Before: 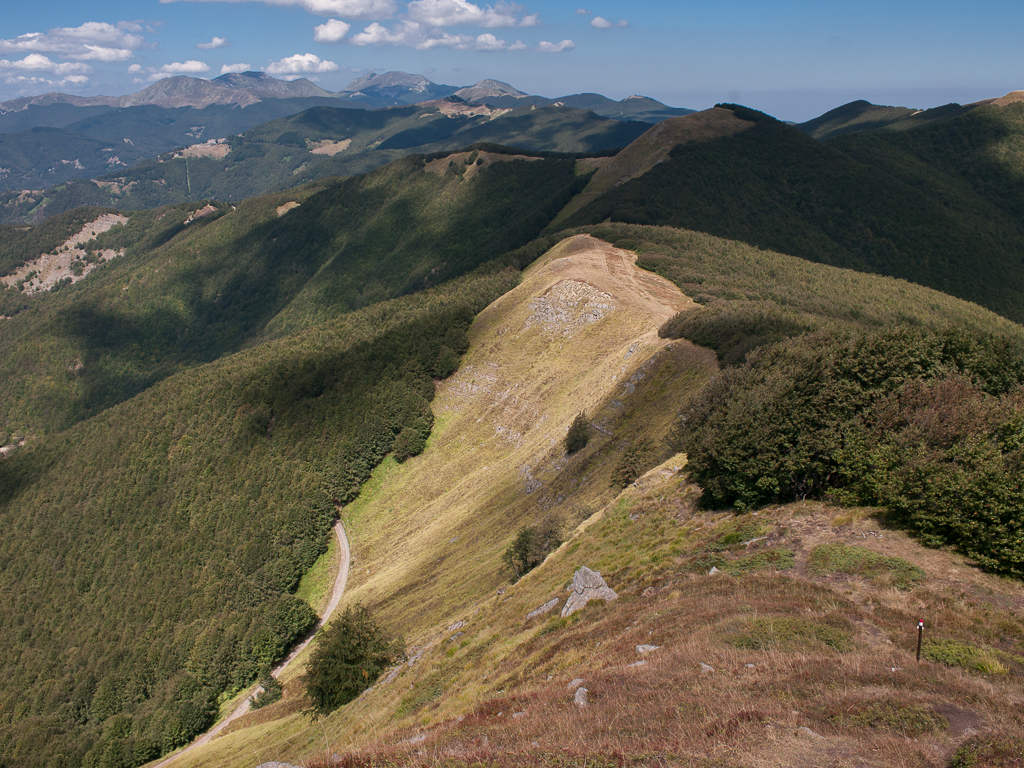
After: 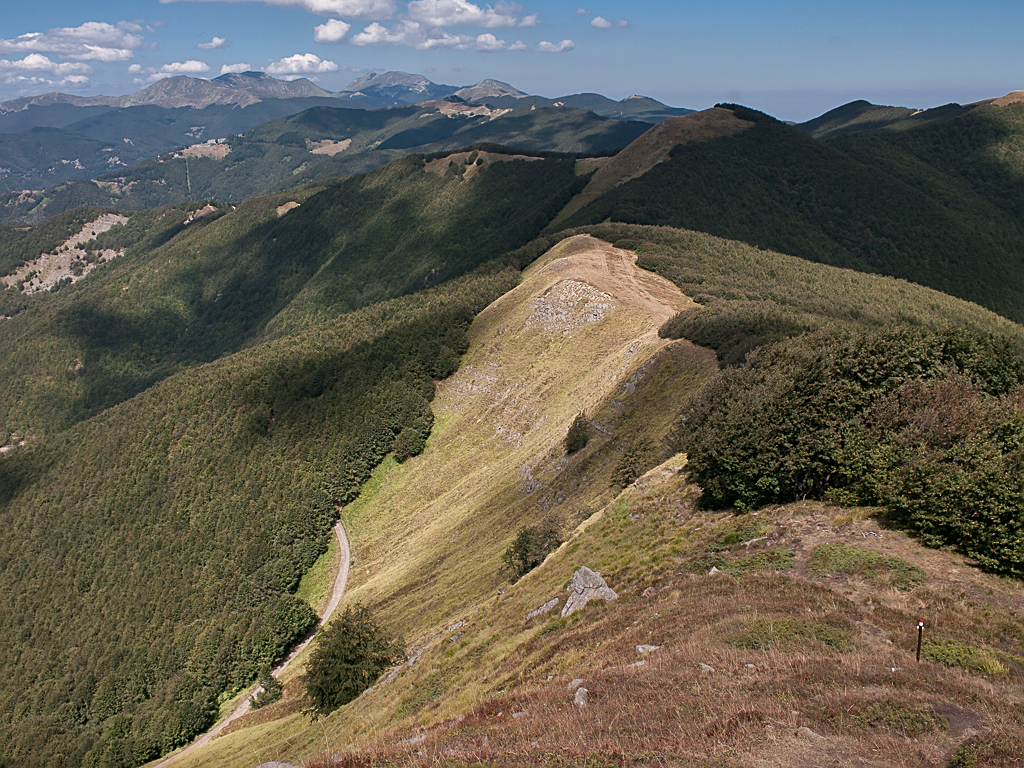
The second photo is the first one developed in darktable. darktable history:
contrast brightness saturation: saturation -0.05
shadows and highlights: shadows 25, highlights -48, soften with gaussian
sharpen: on, module defaults
